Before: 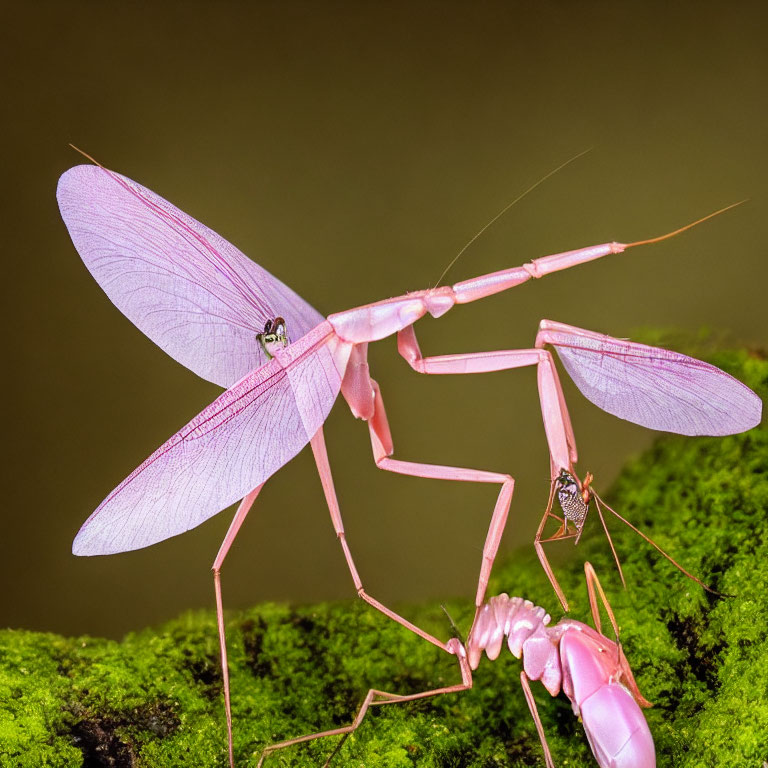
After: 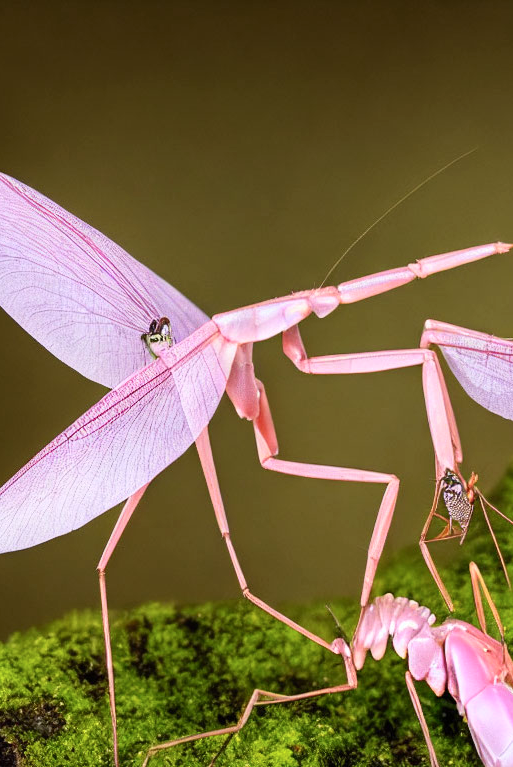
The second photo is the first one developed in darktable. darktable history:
crop and rotate: left 15.02%, right 18.164%
tone equalizer: edges refinement/feathering 500, mask exposure compensation -1.57 EV, preserve details no
contrast brightness saturation: contrast 0.153, brightness 0.052
